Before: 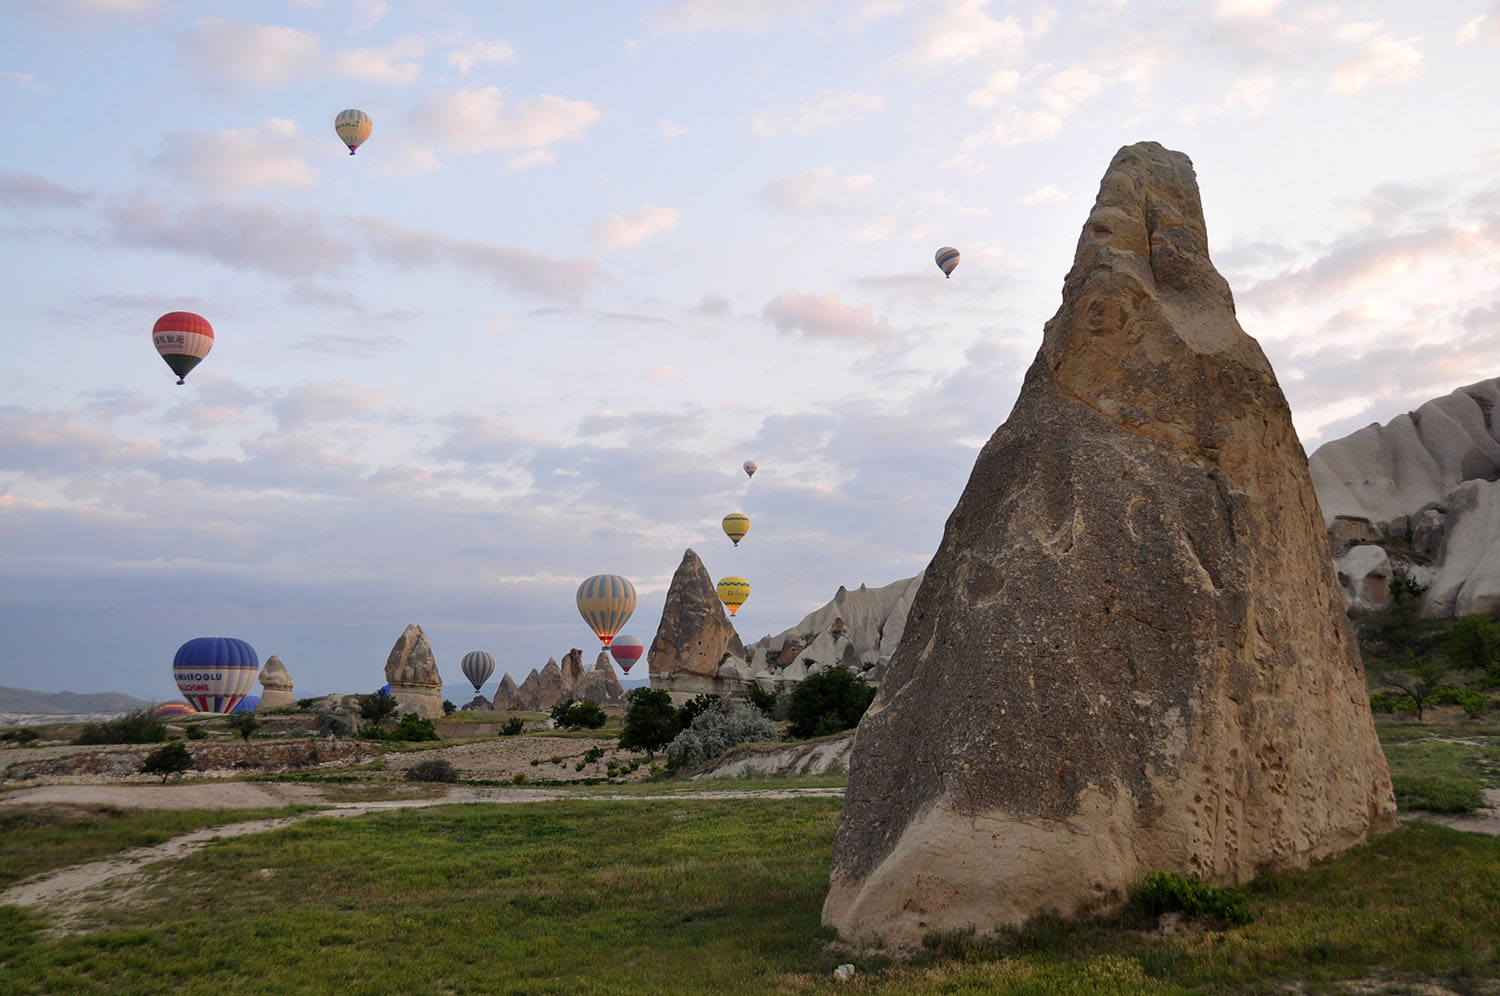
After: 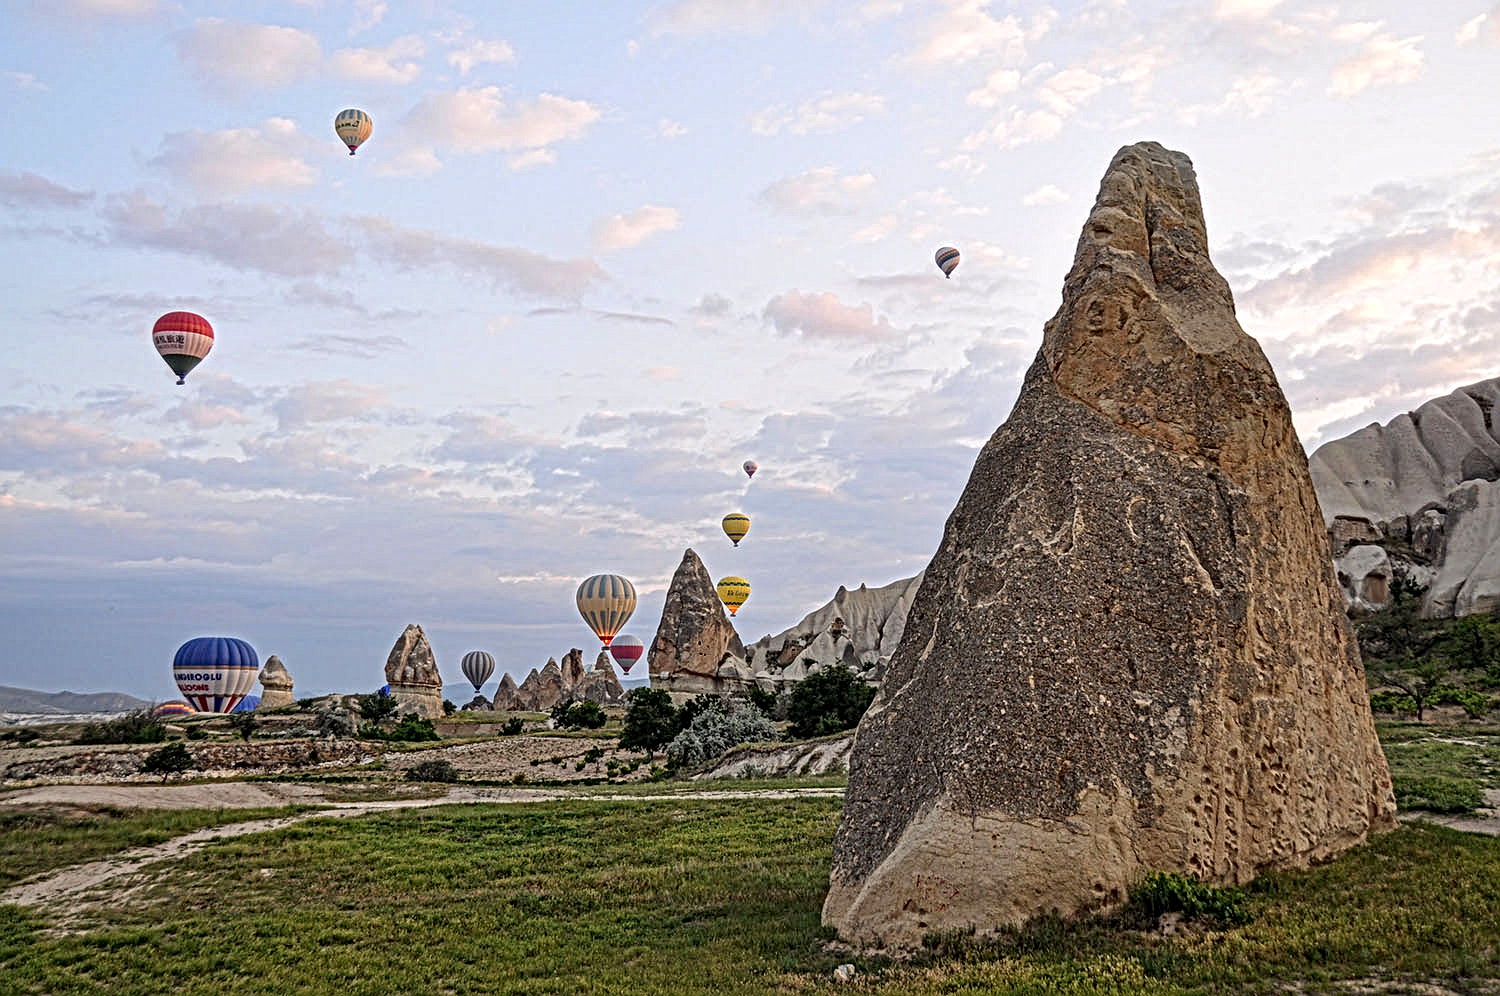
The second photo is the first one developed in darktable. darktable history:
contrast brightness saturation: contrast 0.031, brightness 0.07, saturation 0.133
local contrast: mode bilateral grid, contrast 19, coarseness 4, detail 298%, midtone range 0.2
